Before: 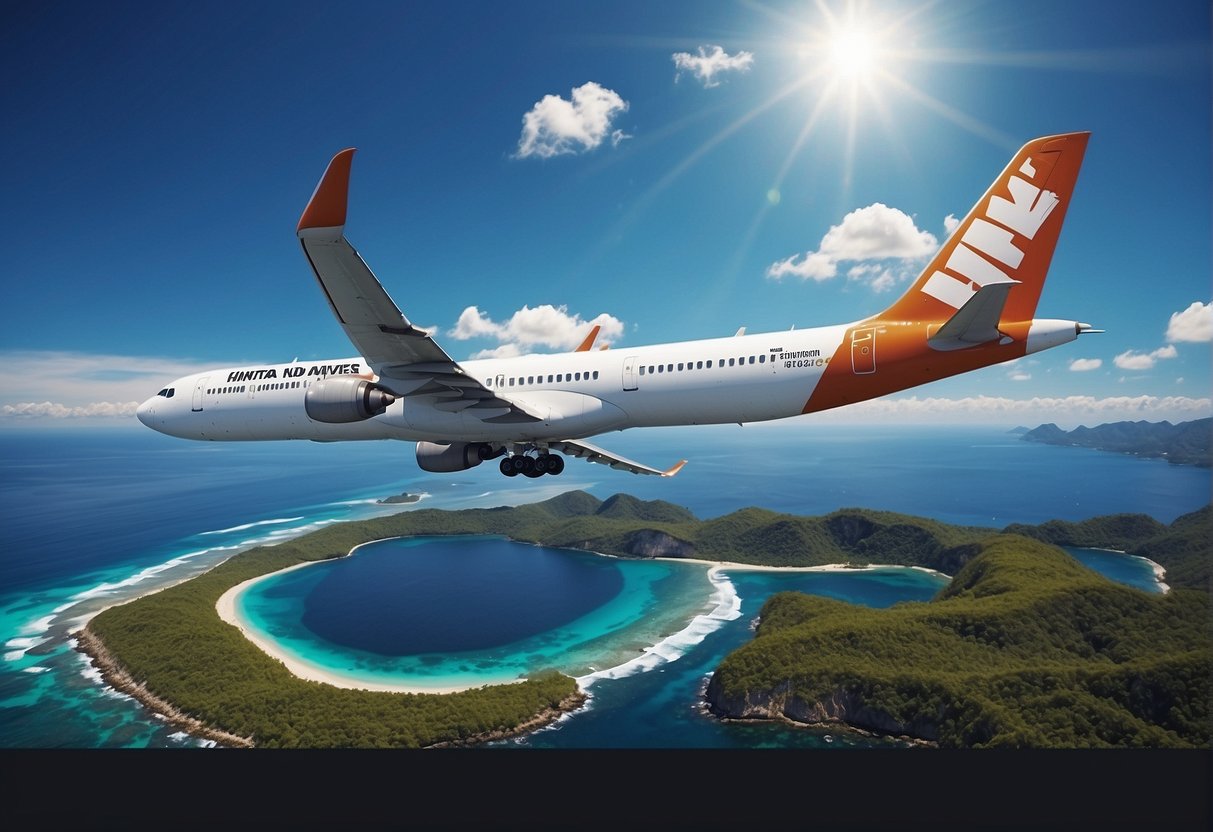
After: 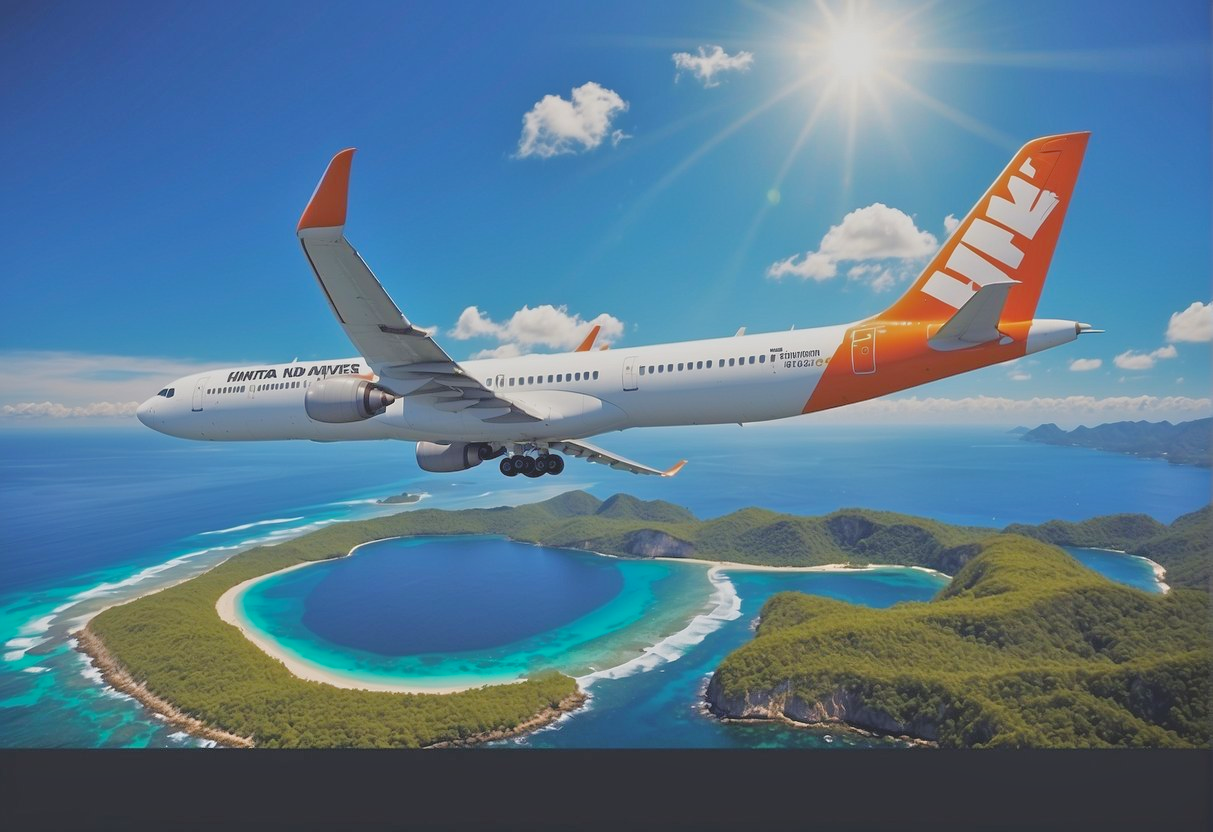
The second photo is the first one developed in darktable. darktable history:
contrast brightness saturation: contrast -0.28
tone equalizer: -7 EV 0.15 EV, -6 EV 0.6 EV, -5 EV 1.15 EV, -4 EV 1.33 EV, -3 EV 1.15 EV, -2 EV 0.6 EV, -1 EV 0.15 EV, mask exposure compensation -0.5 EV
